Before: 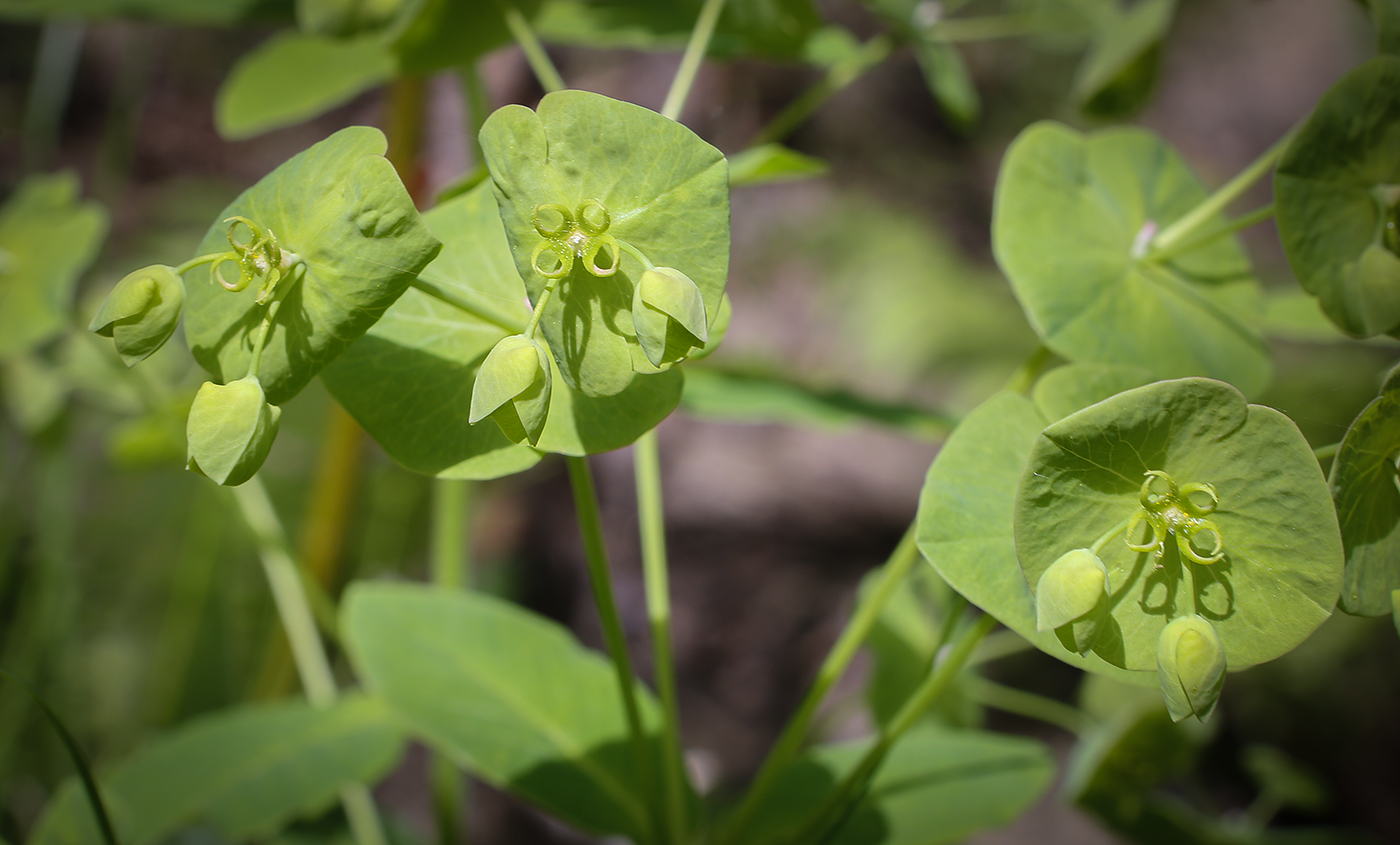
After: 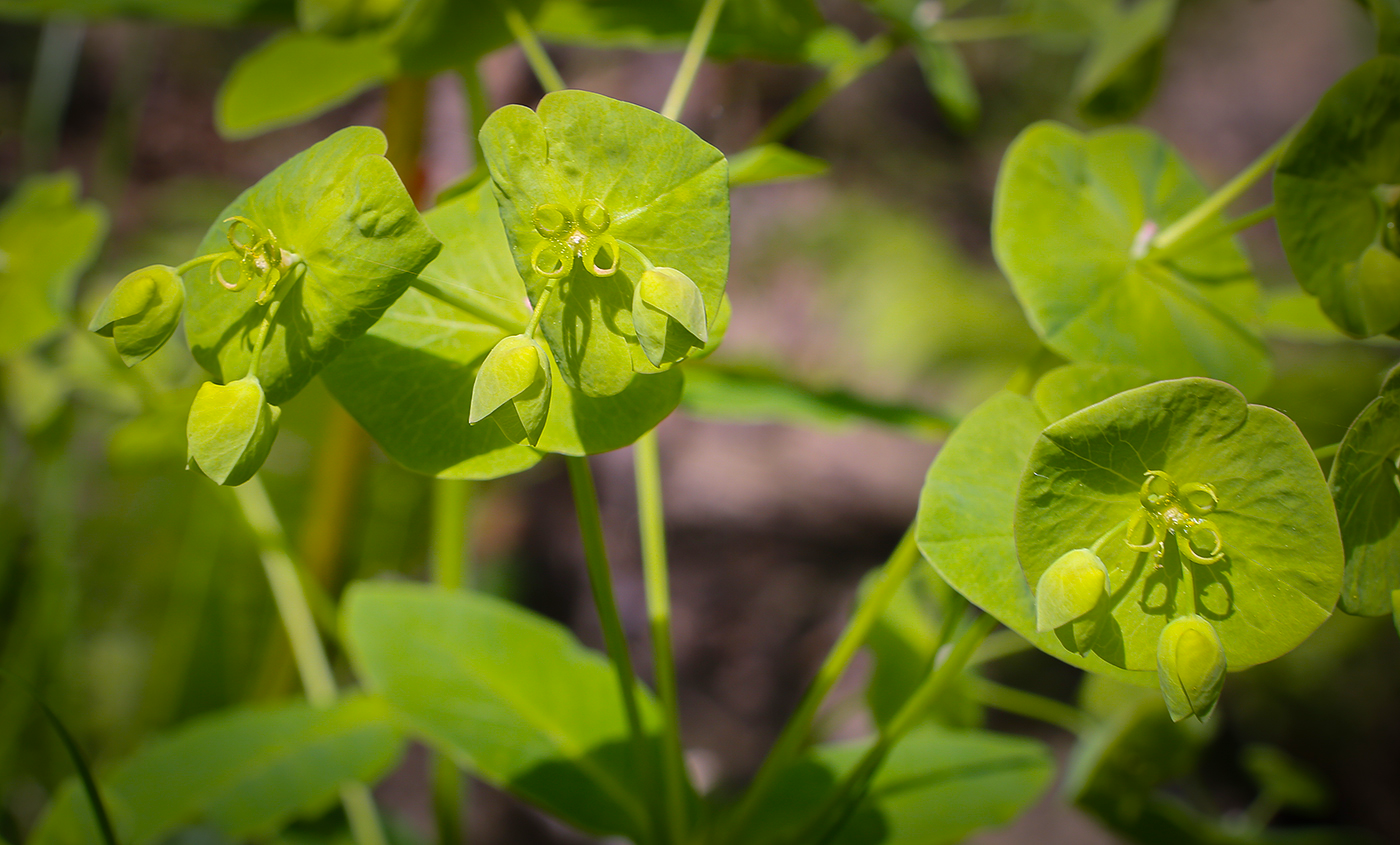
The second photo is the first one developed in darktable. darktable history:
color balance rgb: highlights gain › chroma 1.743%, highlights gain › hue 55.68°, perceptual saturation grading › global saturation 25.636%, perceptual brilliance grading › global brilliance 2.915%, perceptual brilliance grading › highlights -2.918%, perceptual brilliance grading › shadows 3.385%, global vibrance 20%
